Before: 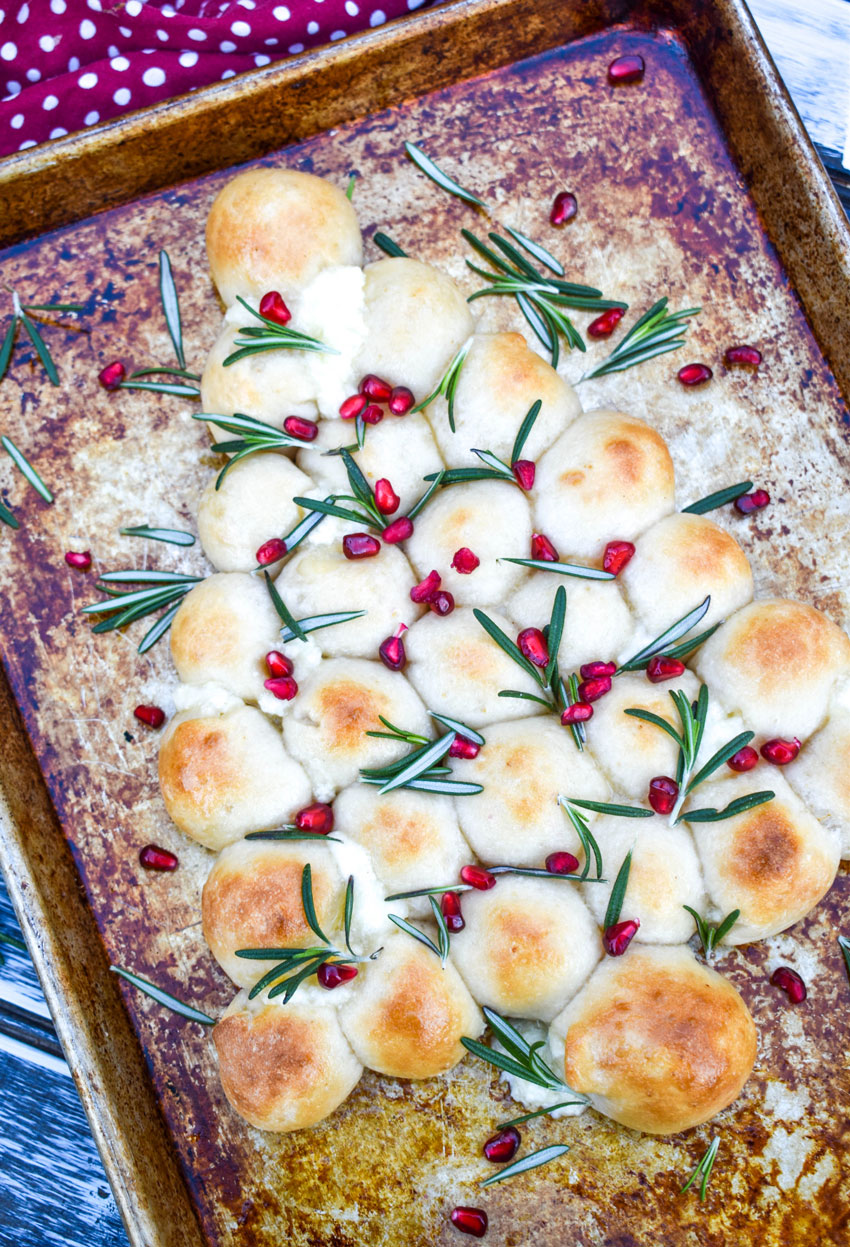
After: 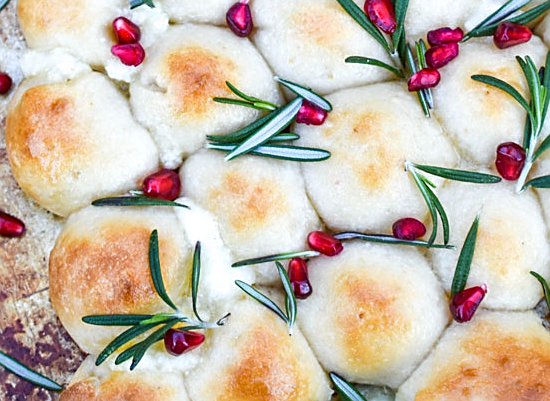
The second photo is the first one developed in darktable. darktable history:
crop: left 18.115%, top 50.863%, right 17.09%, bottom 16.919%
sharpen: on, module defaults
exposure: black level correction 0.001, compensate highlight preservation false
